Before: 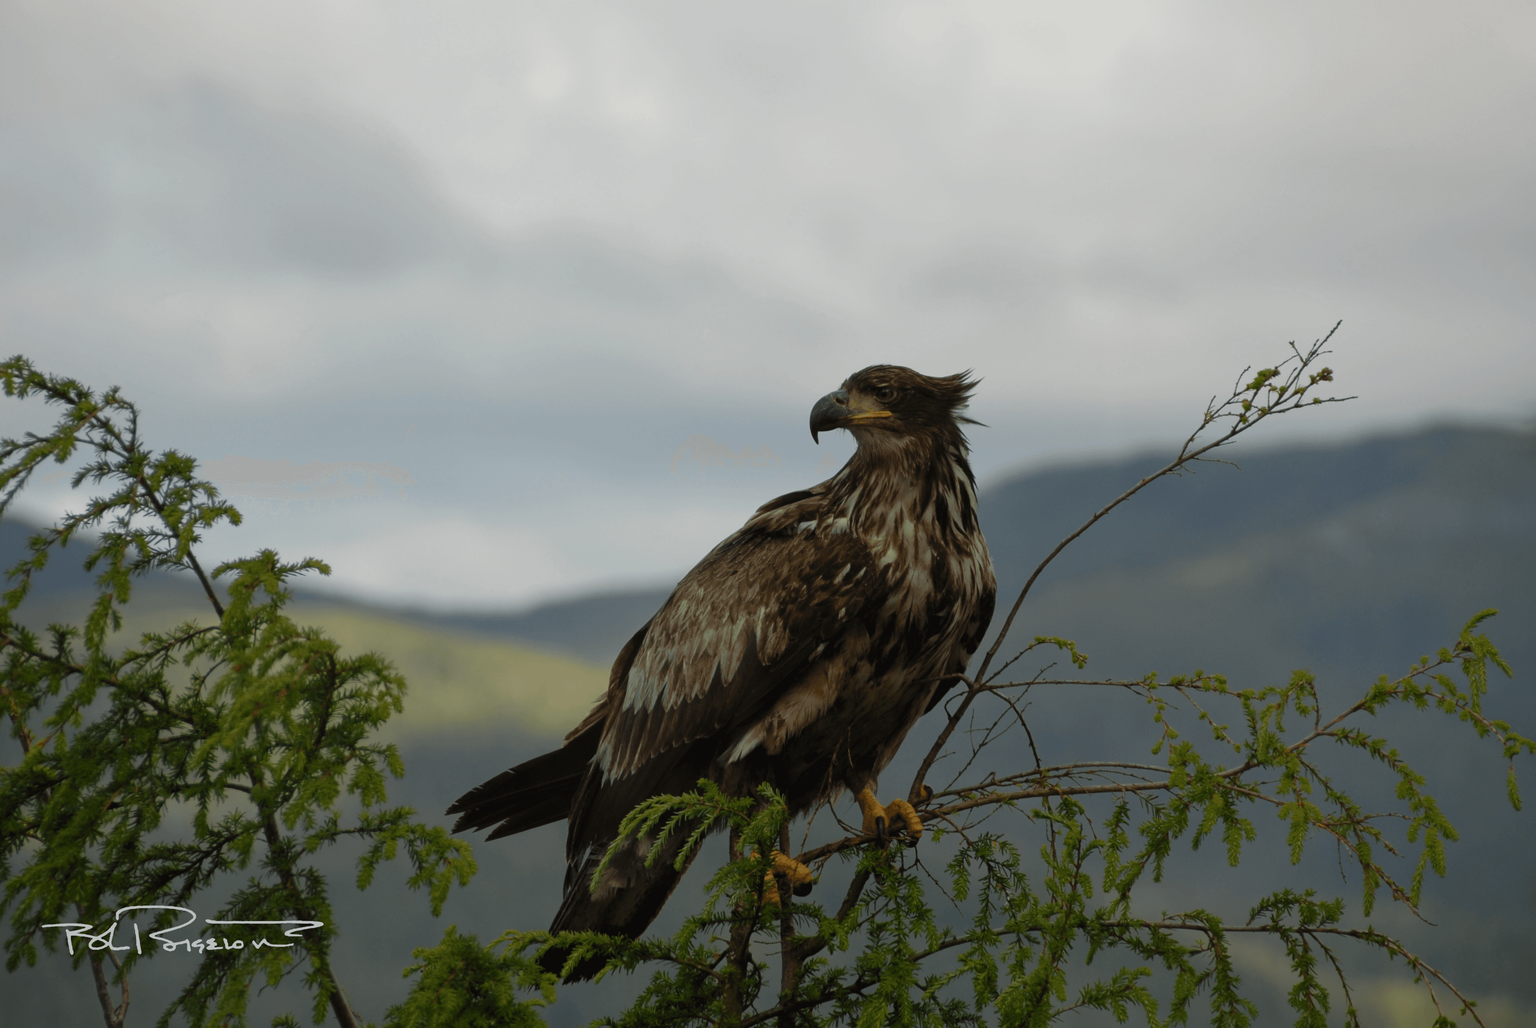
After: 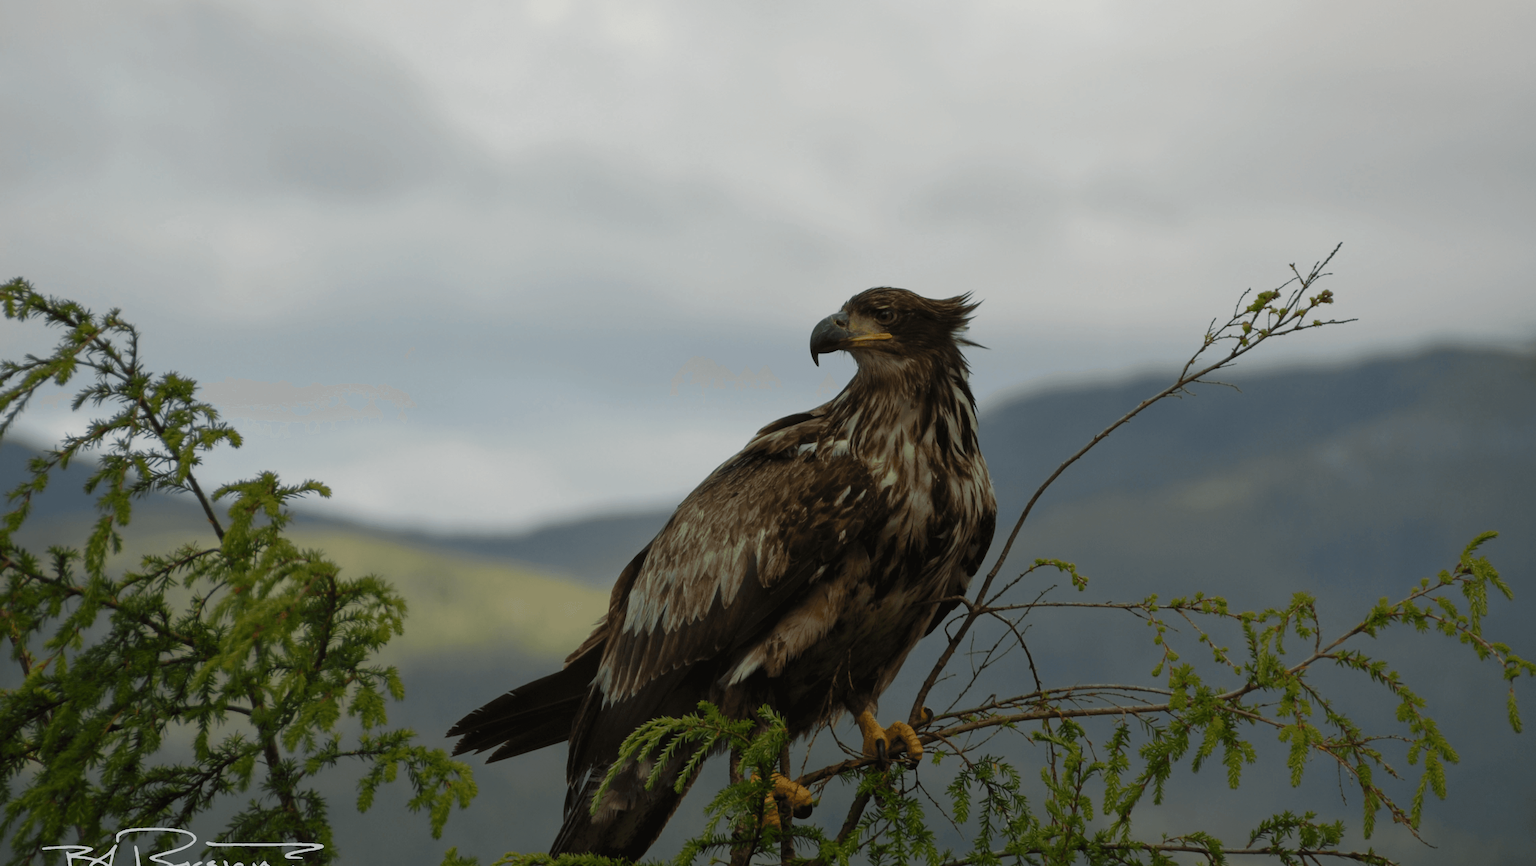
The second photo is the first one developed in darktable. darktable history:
crop: top 7.615%, bottom 8.099%
